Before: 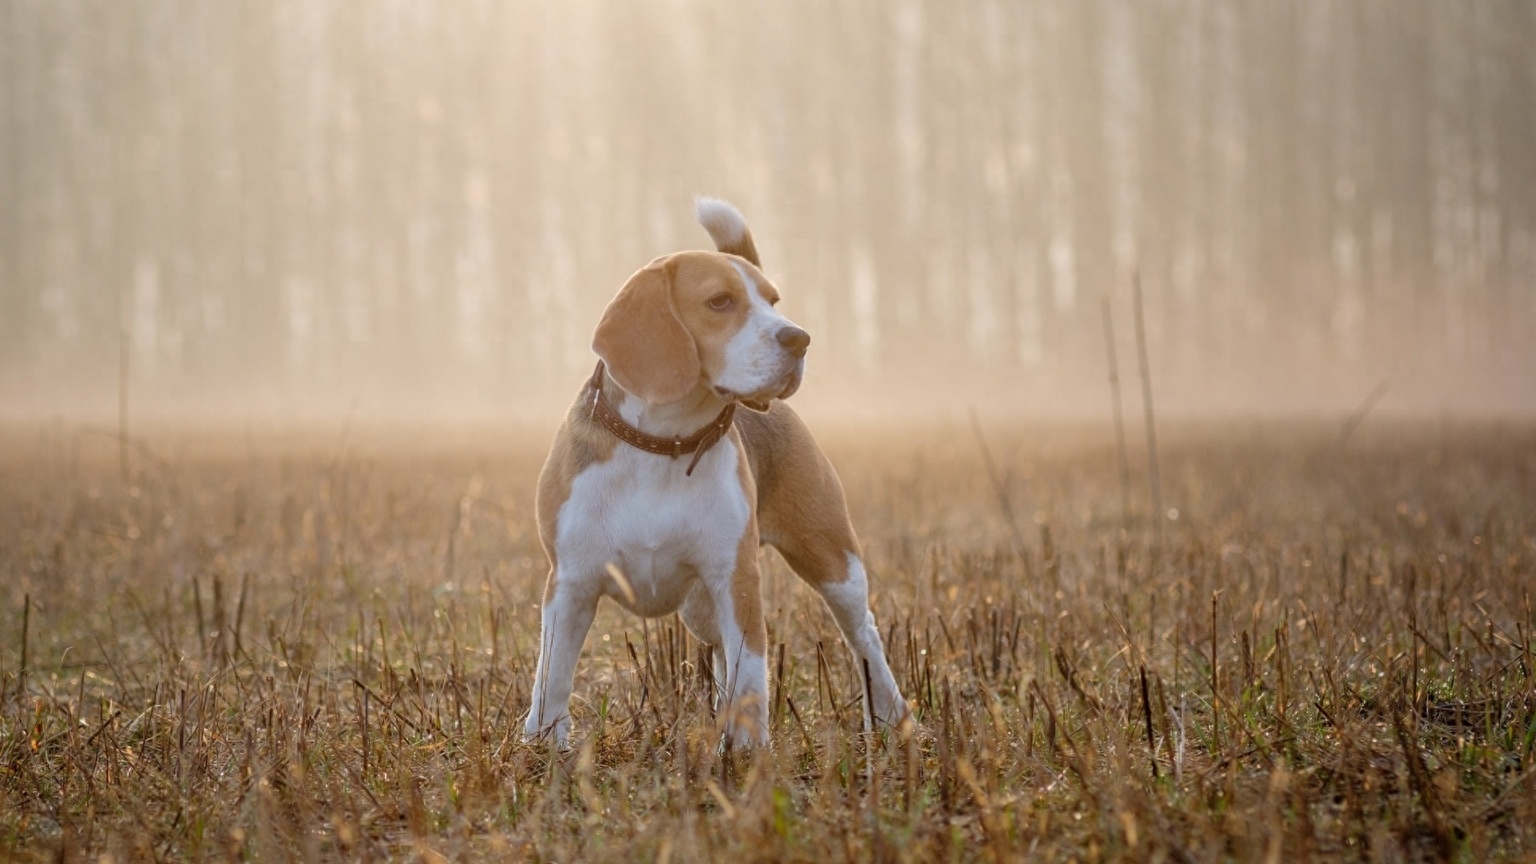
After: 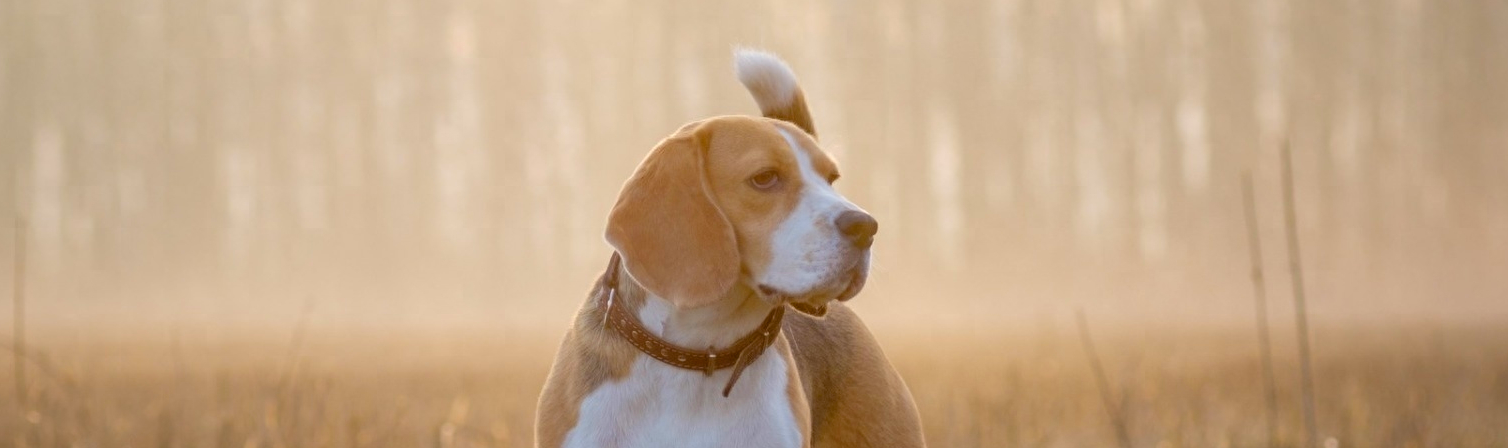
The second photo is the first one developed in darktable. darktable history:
crop: left 7.036%, top 18.398%, right 14.379%, bottom 40.043%
color balance rgb: perceptual saturation grading › global saturation 30%
